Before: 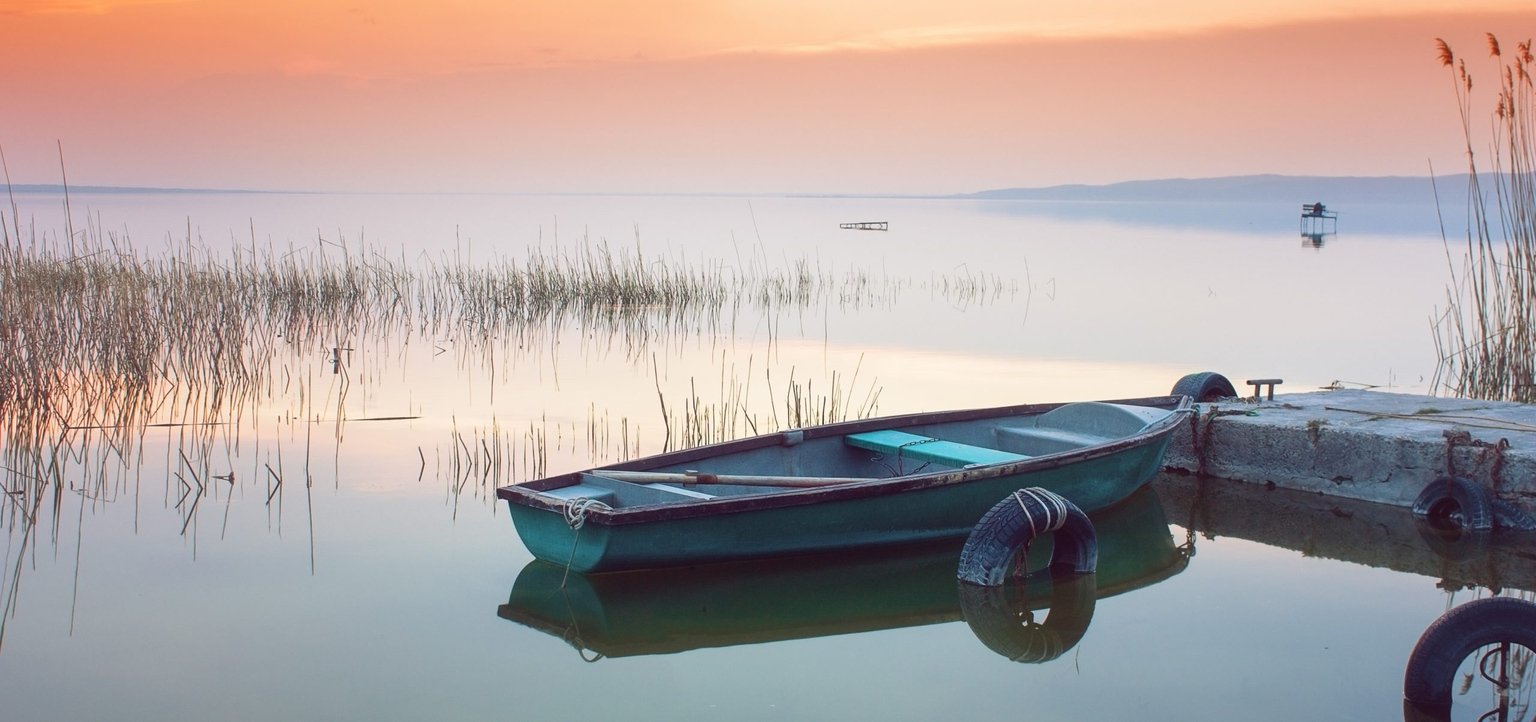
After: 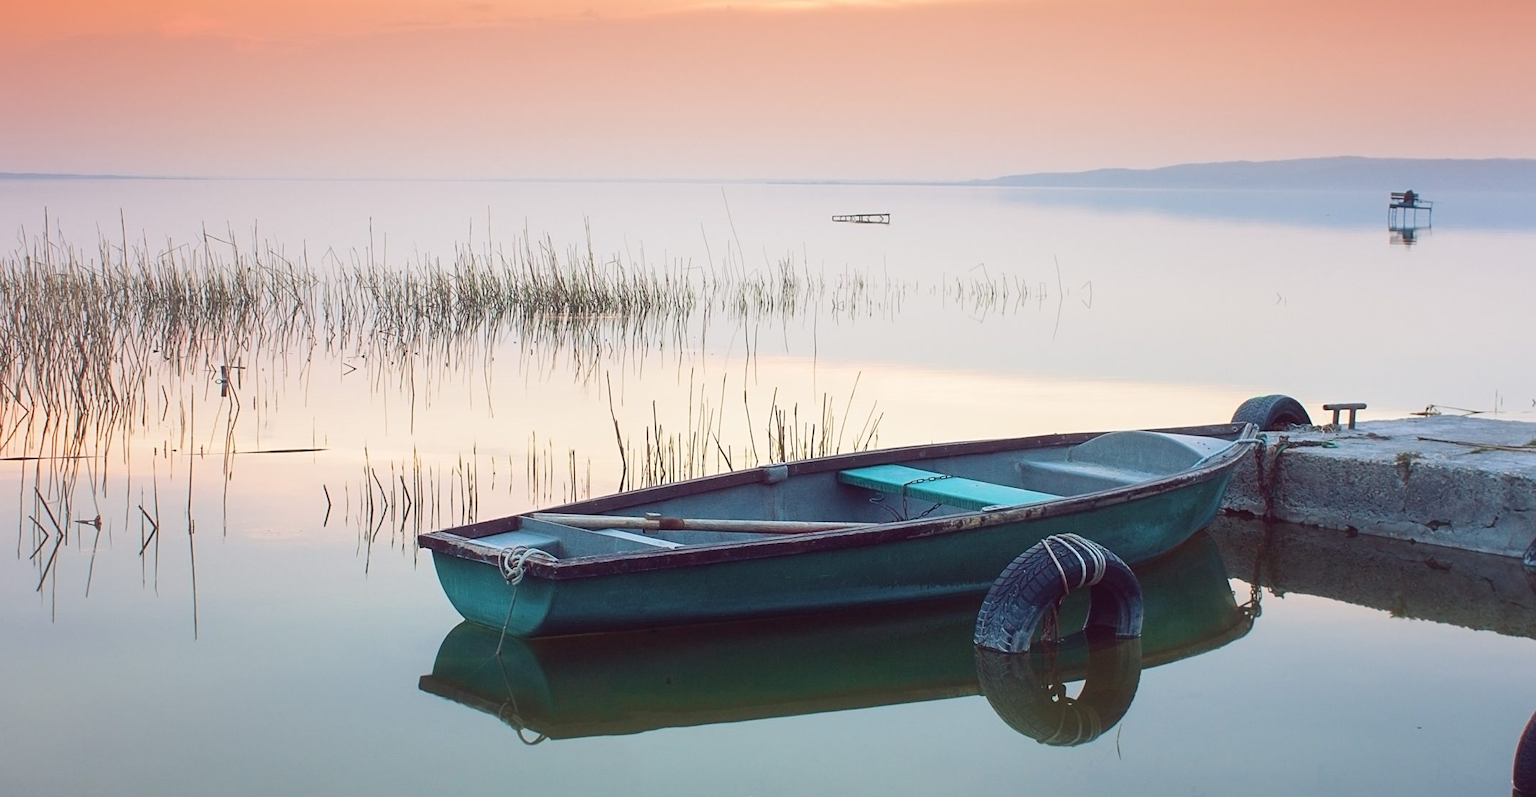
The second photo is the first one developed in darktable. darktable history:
sharpen: amount 0.2
crop: left 9.807%, top 6.259%, right 7.334%, bottom 2.177%
